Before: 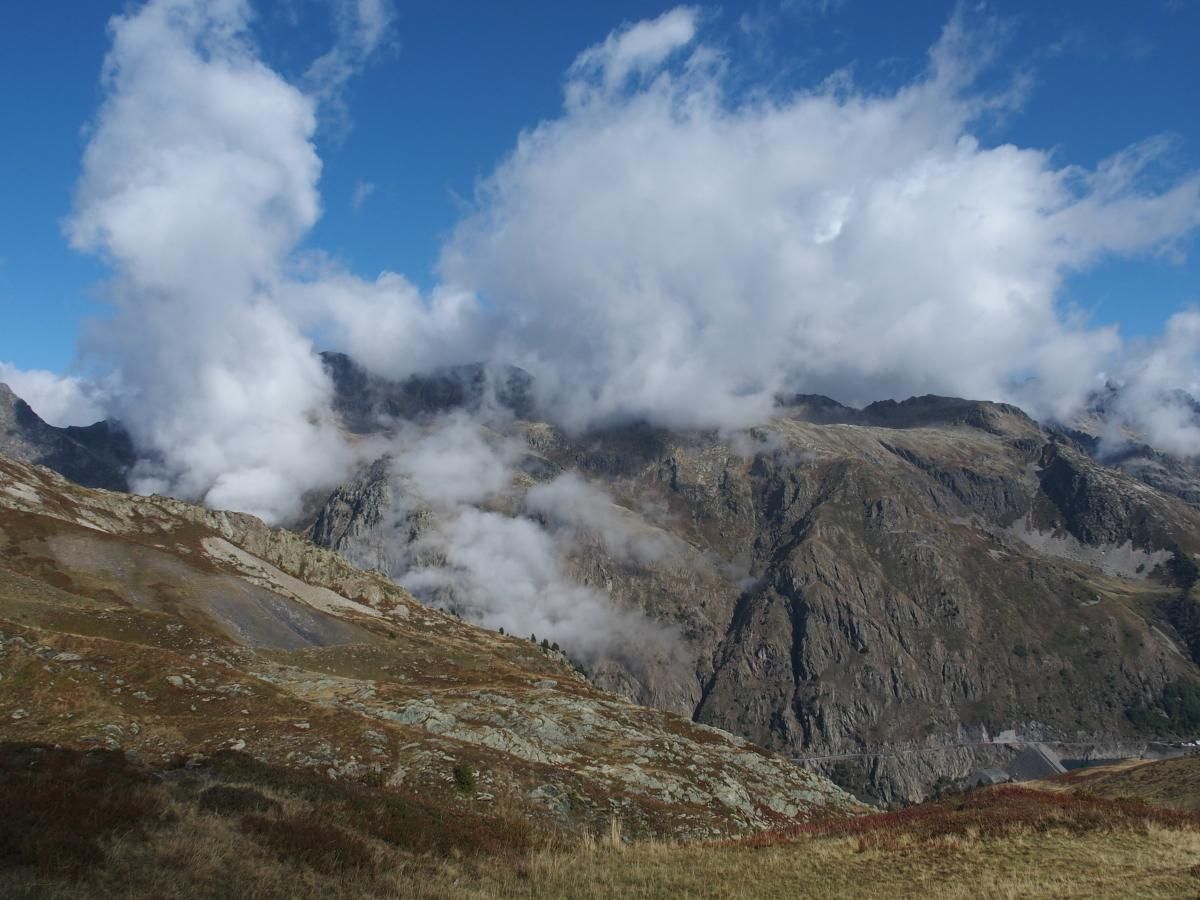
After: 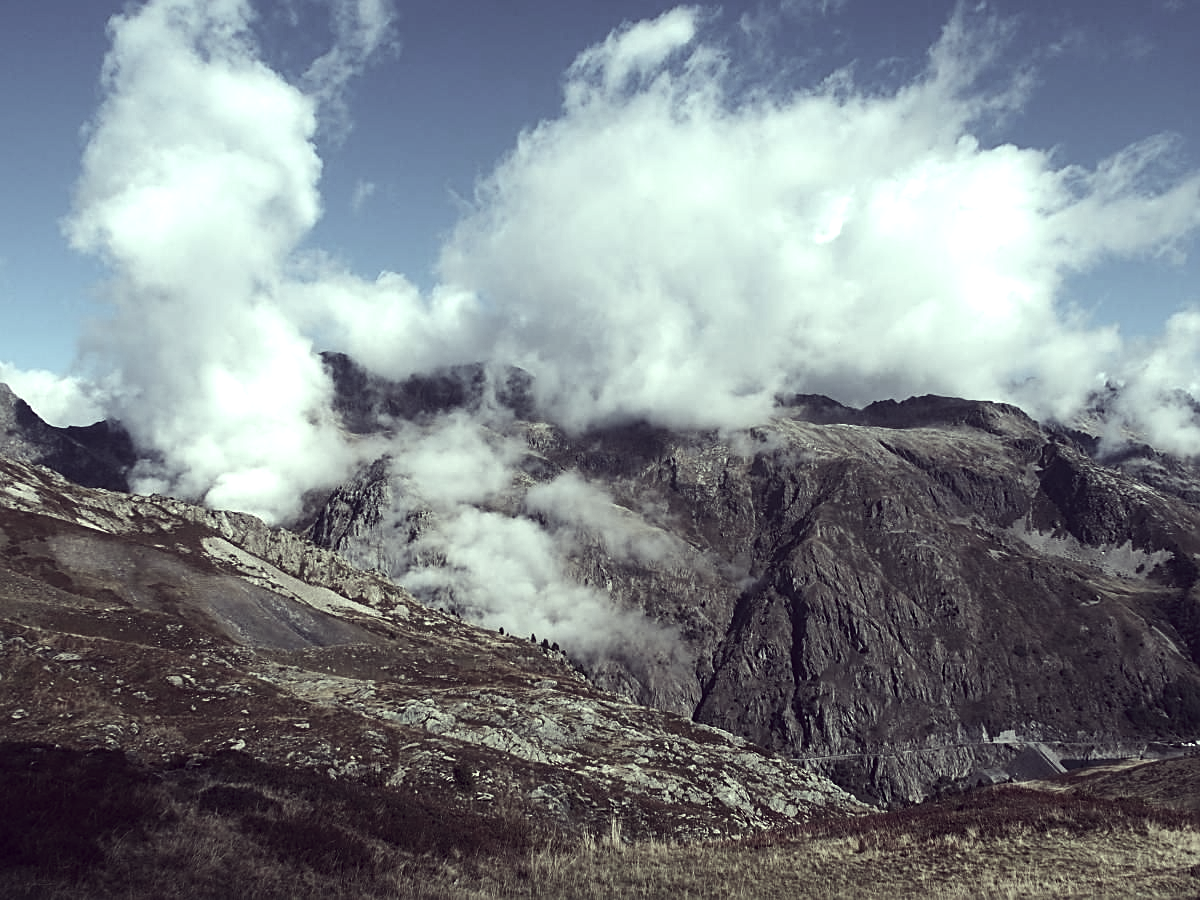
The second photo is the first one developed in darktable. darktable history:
tone equalizer: -8 EV -1.08 EV, -7 EV -1.01 EV, -6 EV -0.867 EV, -5 EV -0.578 EV, -3 EV 0.578 EV, -2 EV 0.867 EV, -1 EV 1.01 EV, +0 EV 1.08 EV, edges refinement/feathering 500, mask exposure compensation -1.57 EV, preserve details no
sharpen: on, module defaults
color correction: highlights a* -20.17, highlights b* 20.27, shadows a* 20.03, shadows b* -20.46, saturation 0.43
